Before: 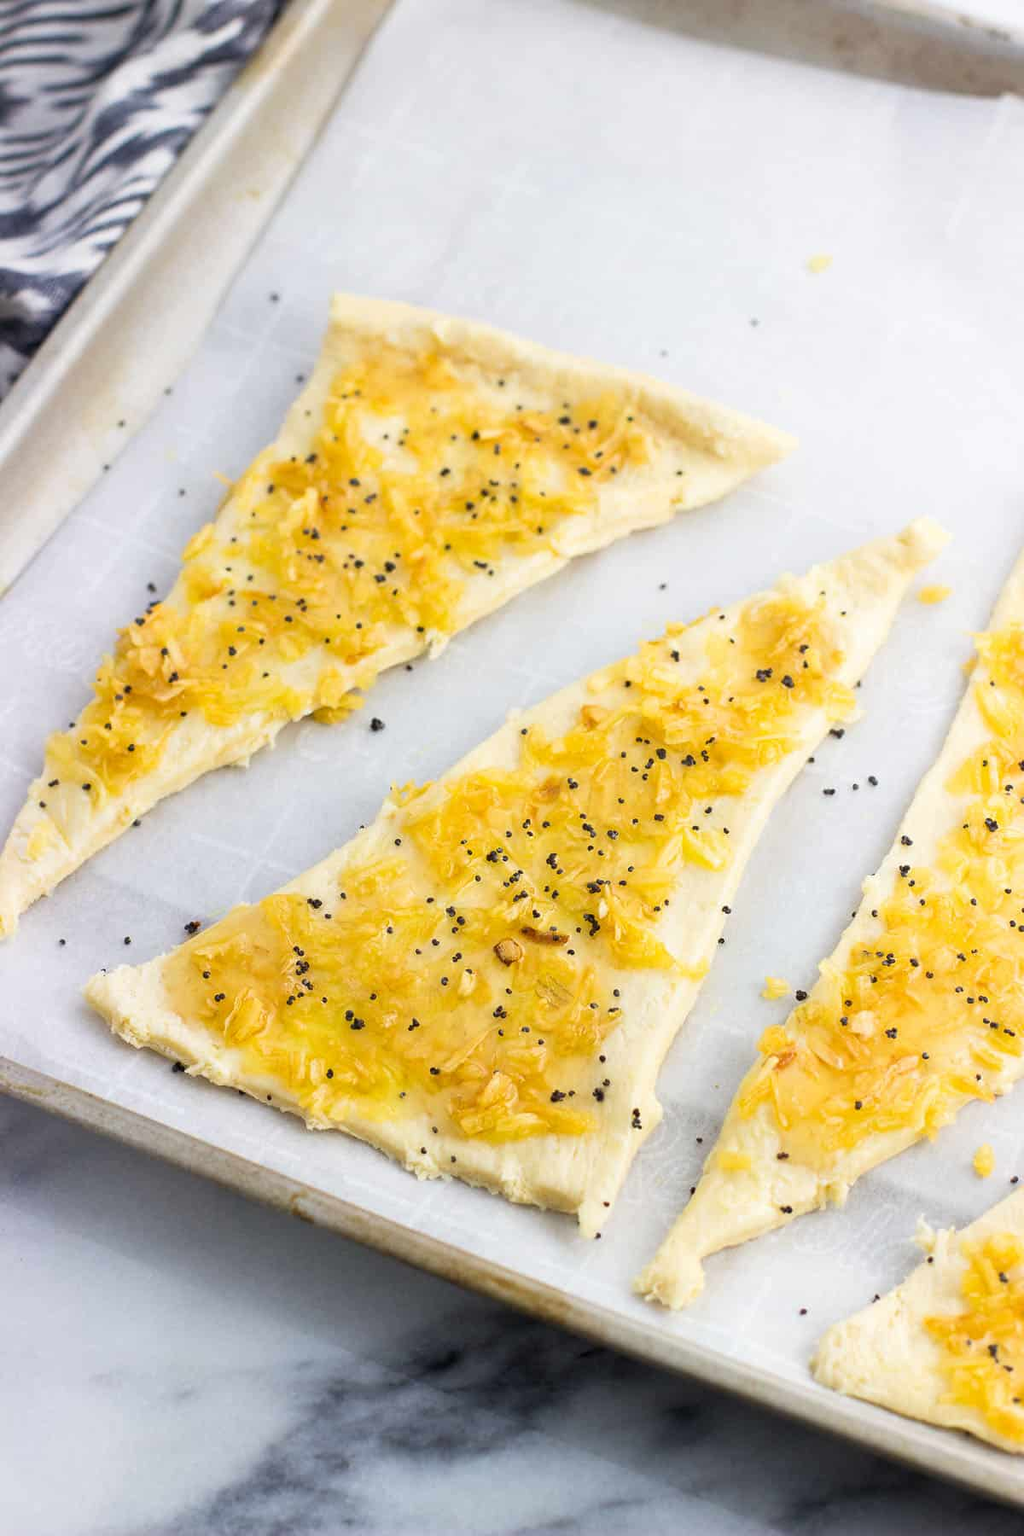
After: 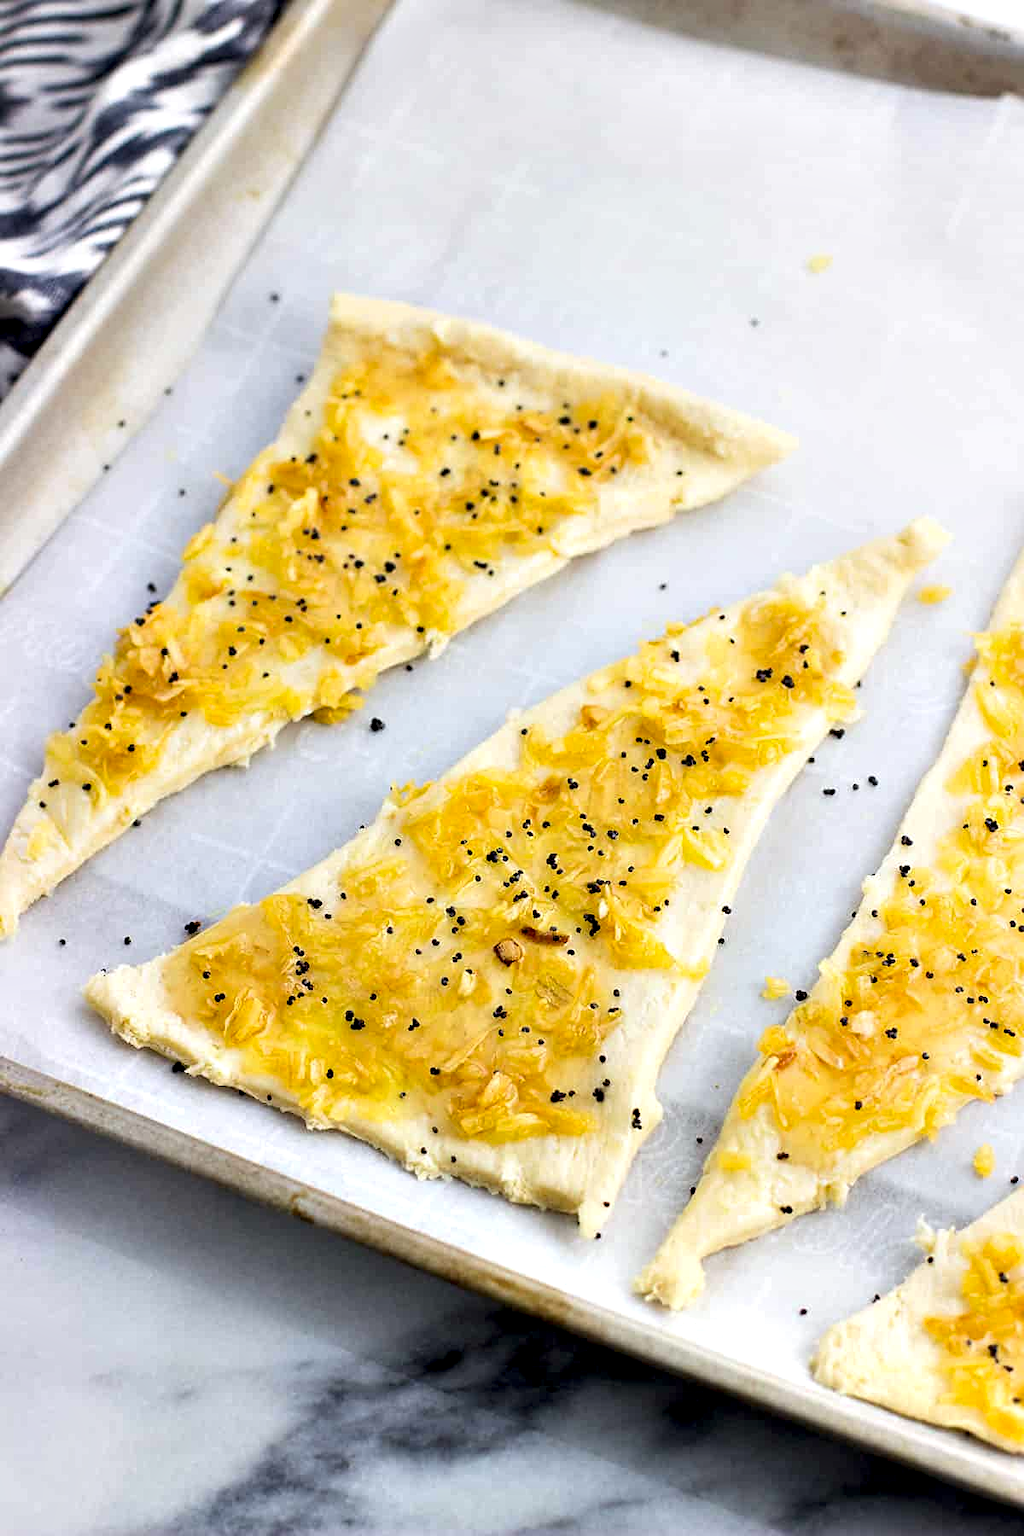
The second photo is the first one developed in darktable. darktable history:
contrast equalizer: octaves 7, y [[0.6 ×6], [0.55 ×6], [0 ×6], [0 ×6], [0 ×6]]
sharpen: amount 0.203
exposure: compensate highlight preservation false
